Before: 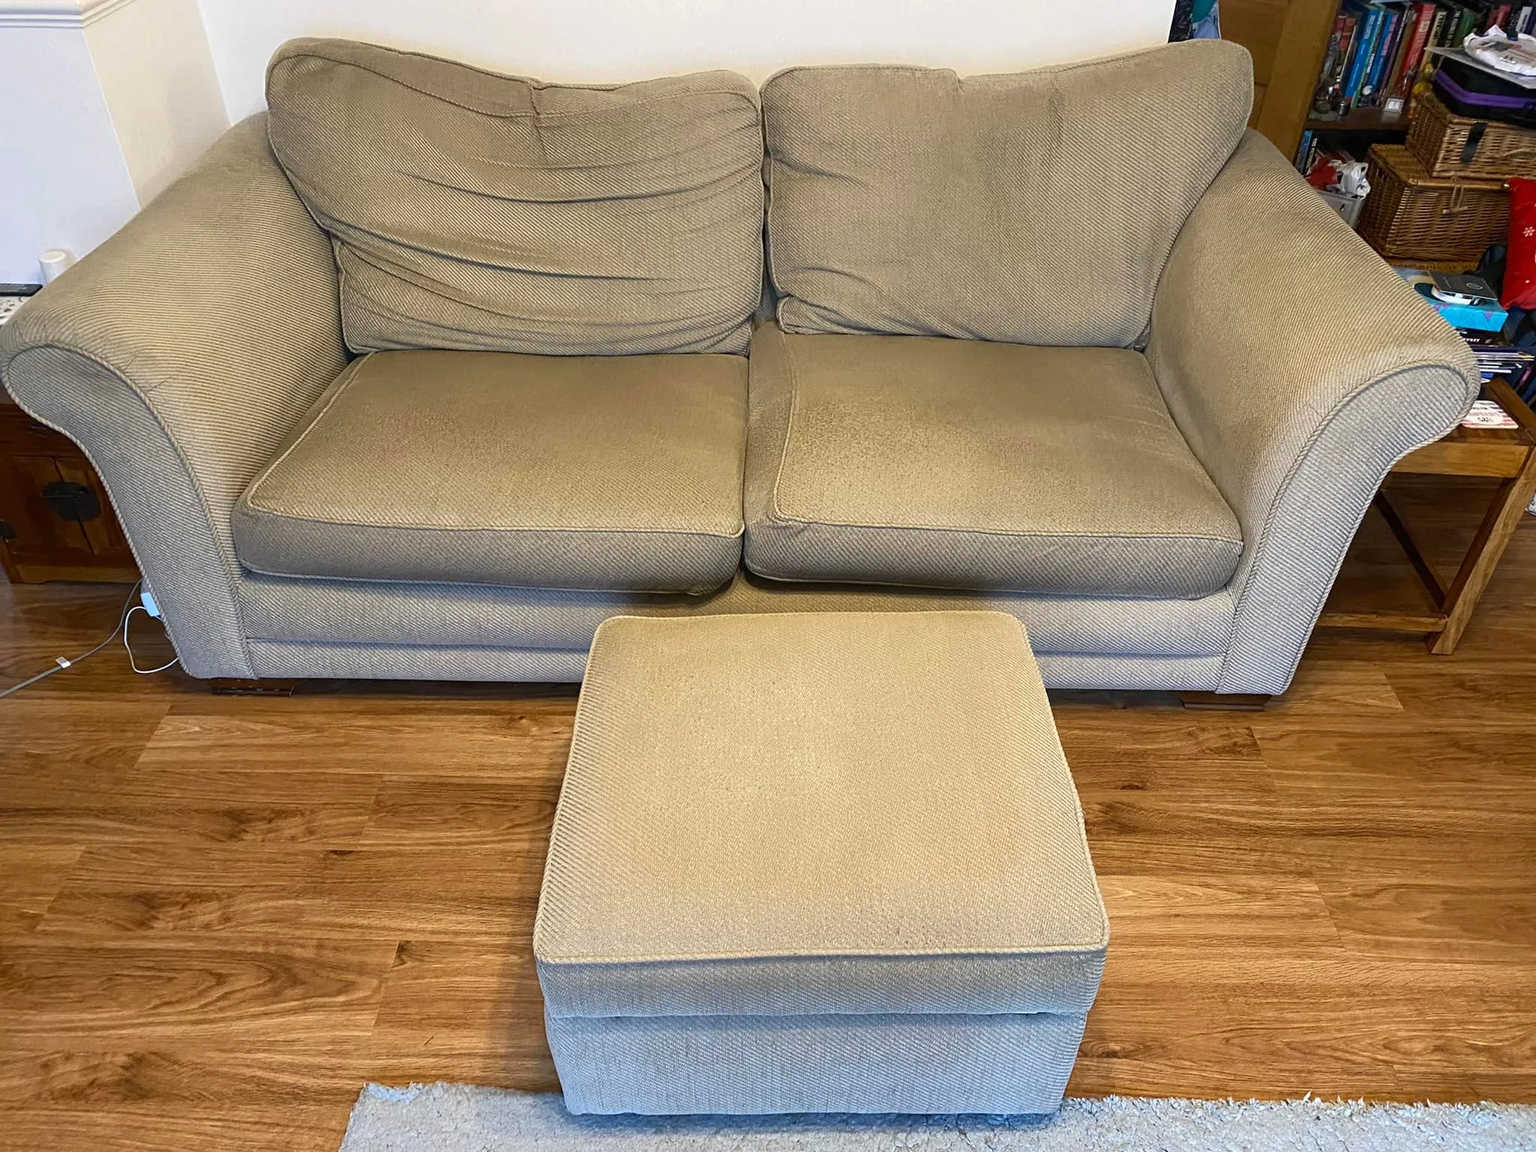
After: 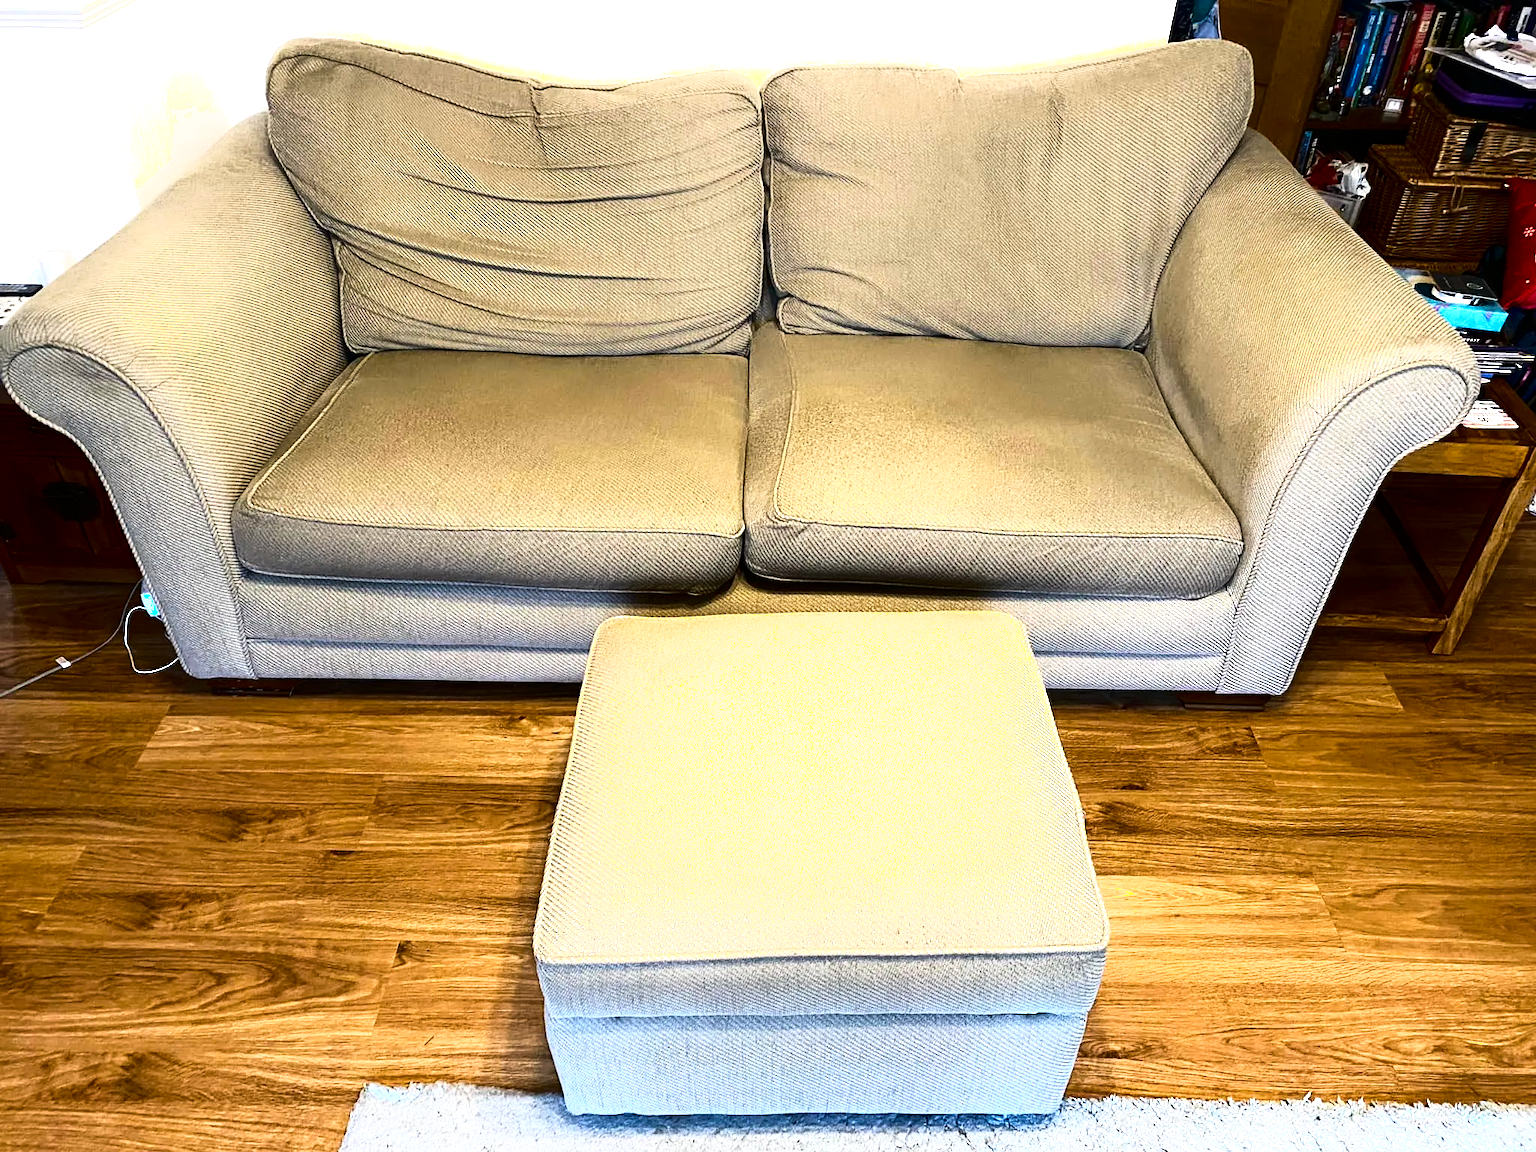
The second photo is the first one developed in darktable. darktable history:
shadows and highlights: shadows -62.32, white point adjustment -5.22, highlights 61.59
tone equalizer: -8 EV -1.08 EV, -7 EV -1.01 EV, -6 EV -0.867 EV, -5 EV -0.578 EV, -3 EV 0.578 EV, -2 EV 0.867 EV, -1 EV 1.01 EV, +0 EV 1.08 EV, edges refinement/feathering 500, mask exposure compensation -1.57 EV, preserve details no
color balance rgb: perceptual saturation grading › global saturation 20%, global vibrance 10%
